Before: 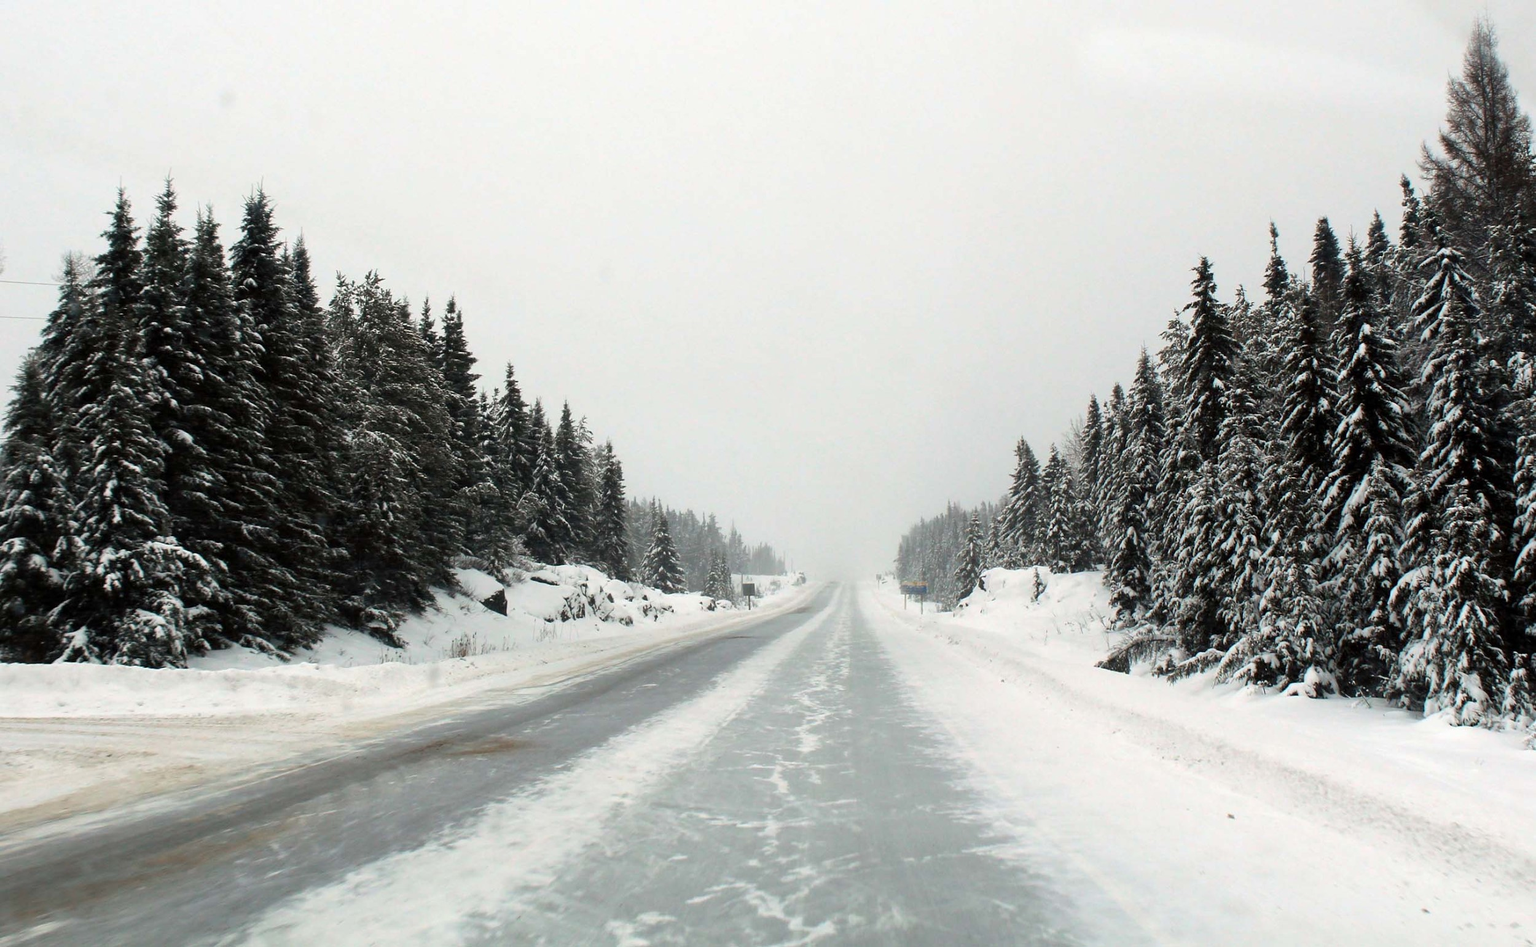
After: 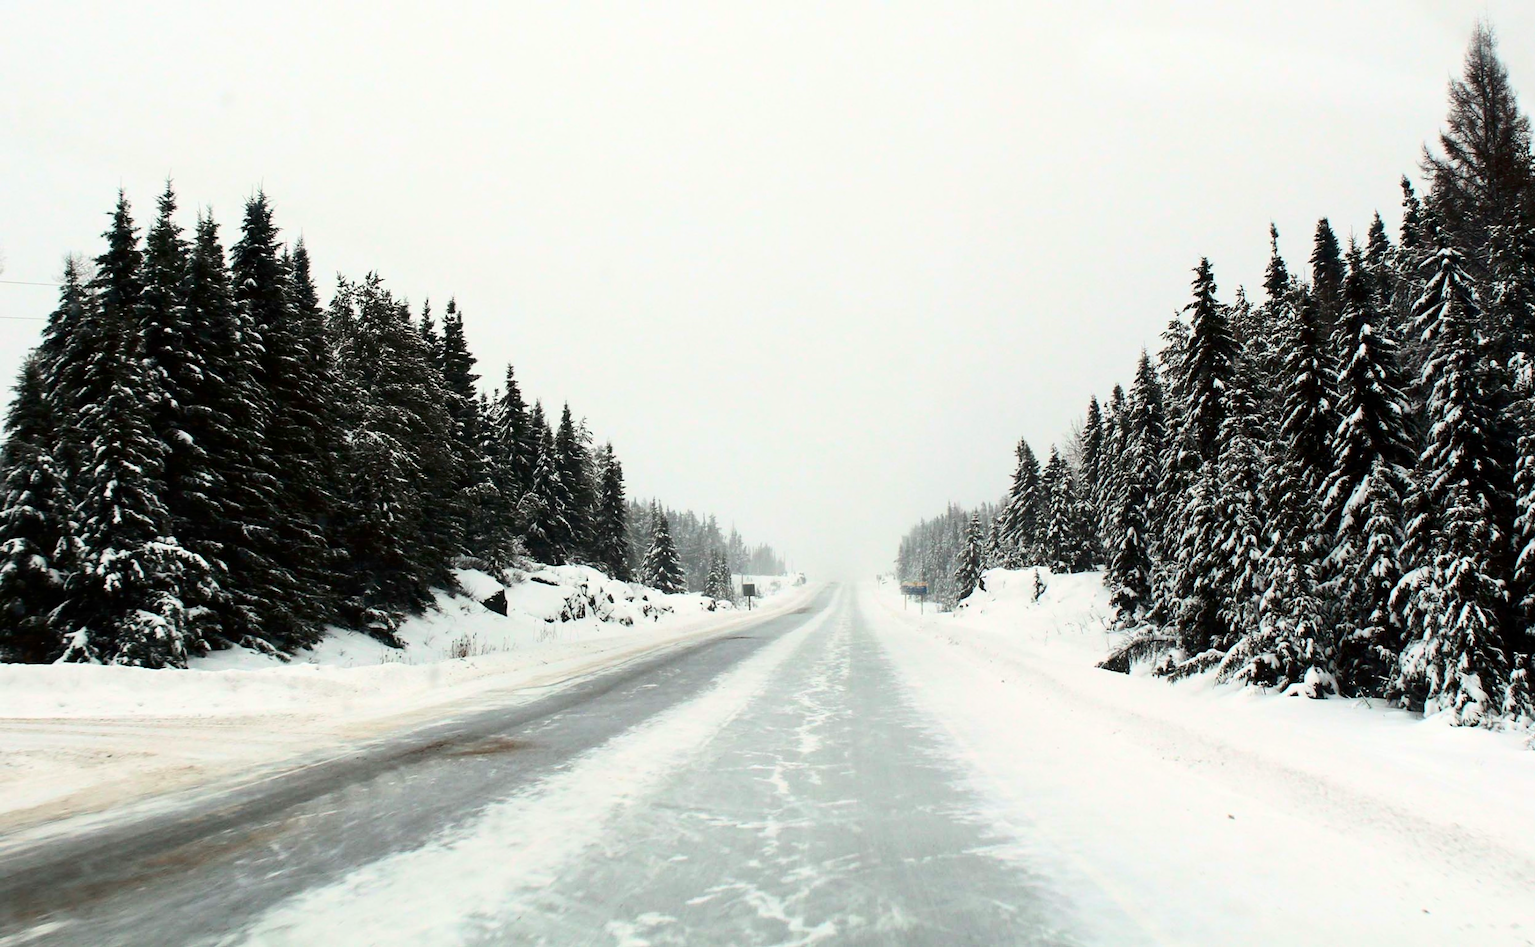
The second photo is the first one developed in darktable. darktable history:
color calibration: output R [0.946, 0.065, -0.013, 0], output G [-0.246, 1.264, -0.017, 0], output B [0.046, -0.098, 1.05, 0], illuminant custom, x 0.344, y 0.359, temperature 5045.54 K
tone equalizer: on, module defaults
contrast brightness saturation: contrast 0.28
